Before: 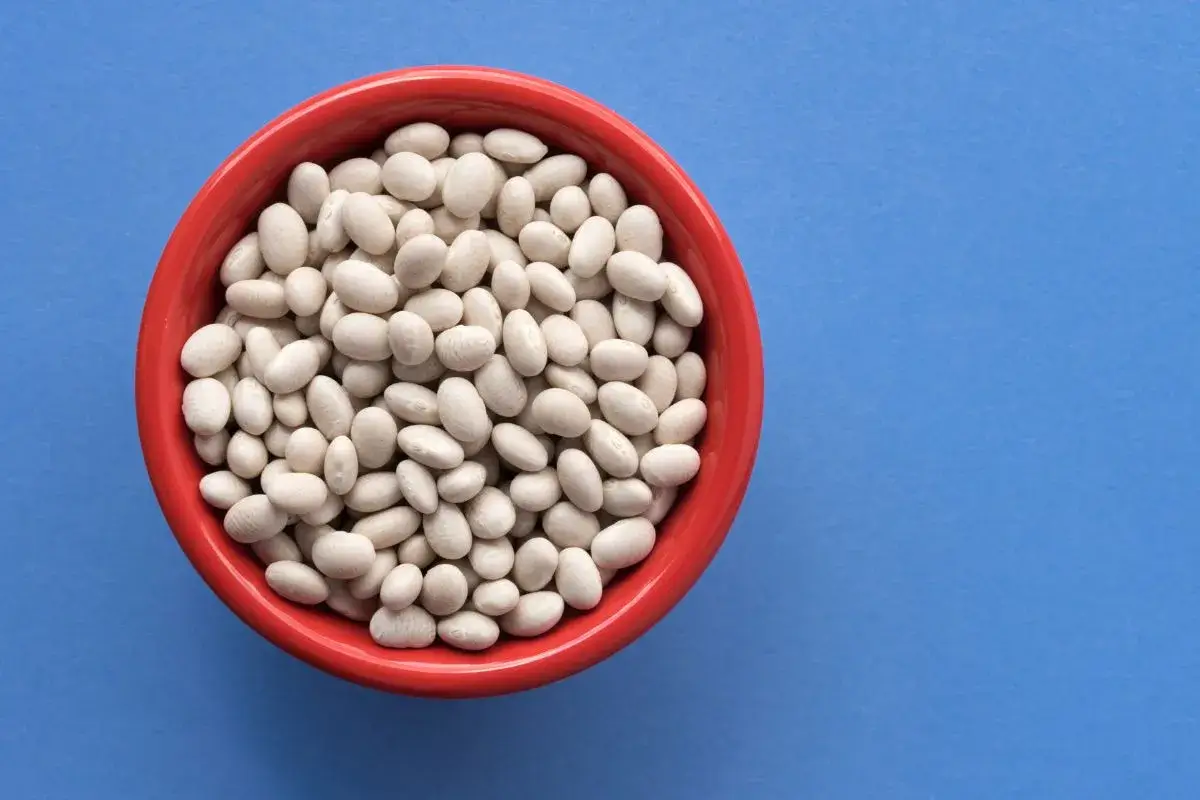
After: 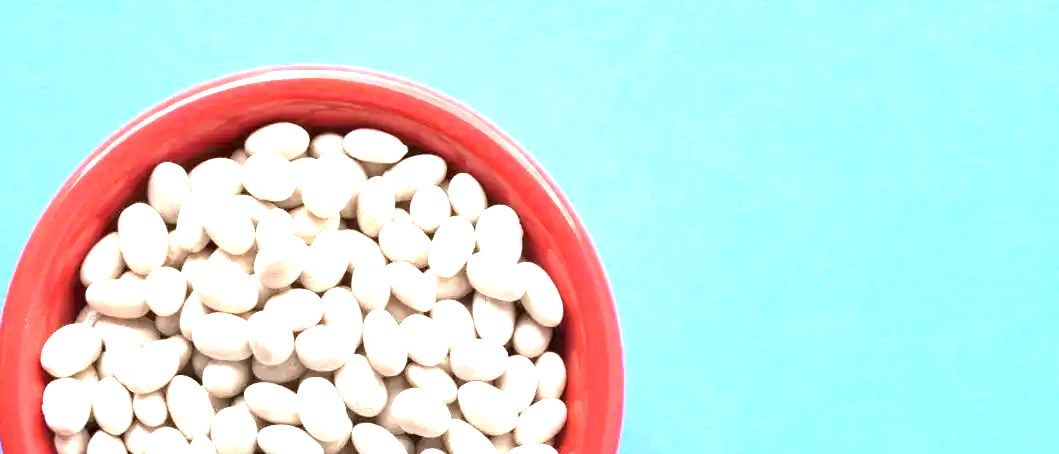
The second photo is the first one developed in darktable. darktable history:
exposure: black level correction 0, exposure 1.924 EV, compensate exposure bias true, compensate highlight preservation false
crop and rotate: left 11.735%, bottom 43.145%
